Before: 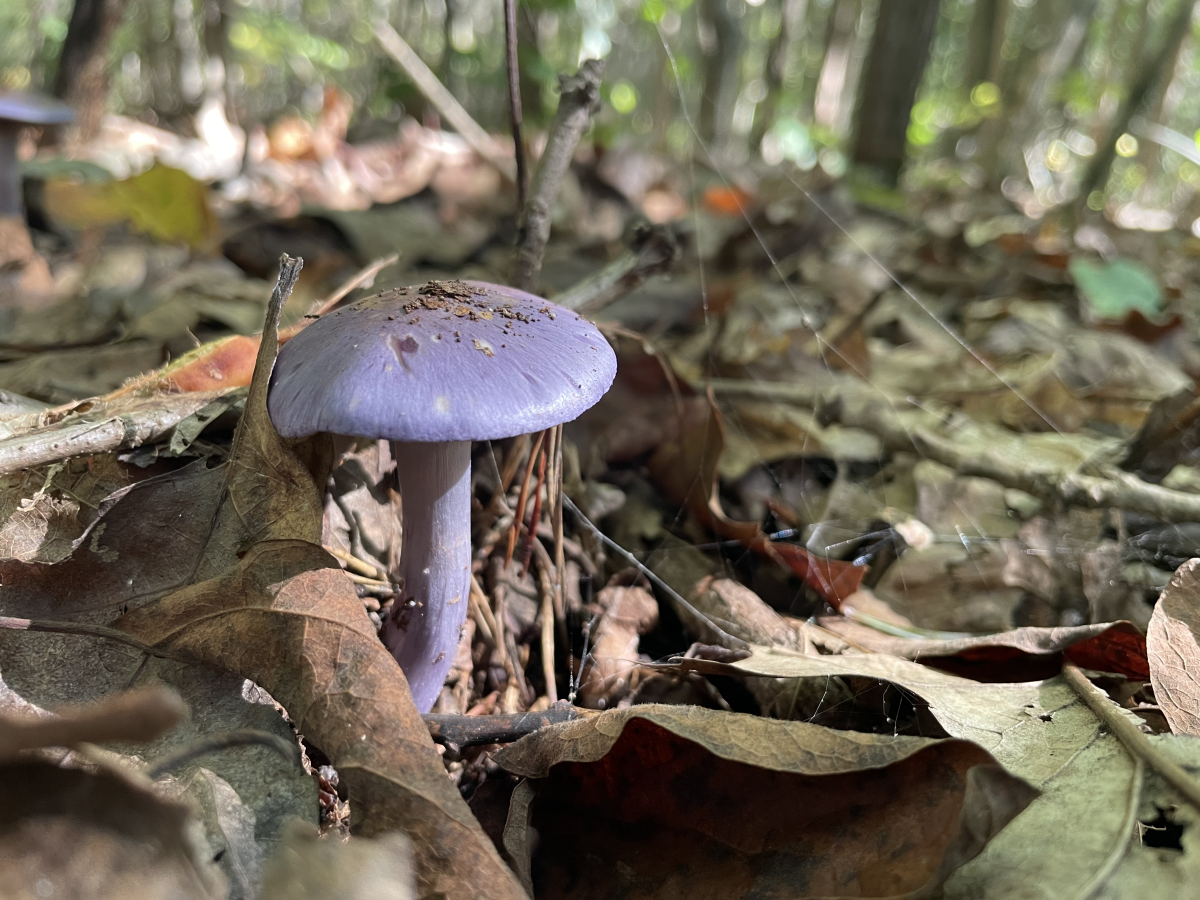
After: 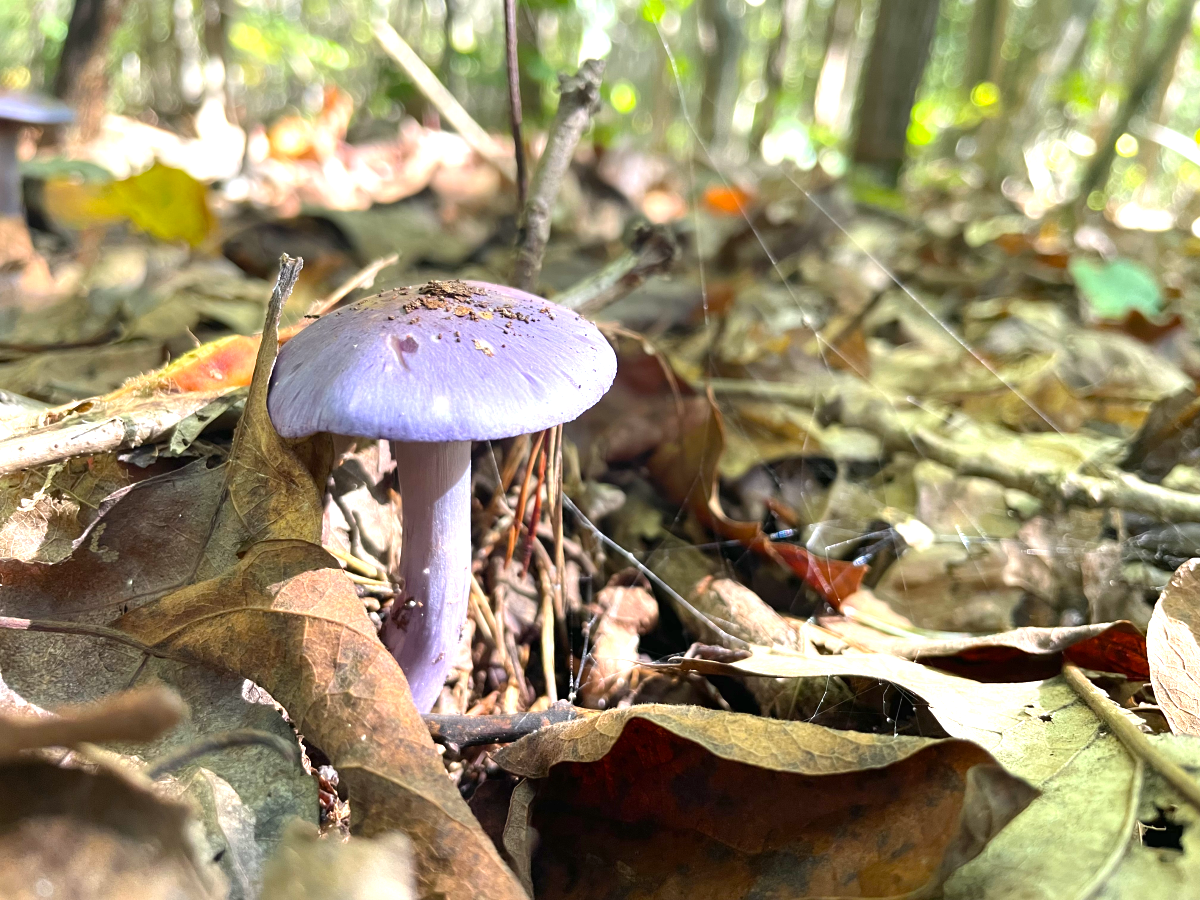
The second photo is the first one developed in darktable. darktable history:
exposure: black level correction 0, exposure 1 EV, compensate exposure bias true, compensate highlight preservation false
color balance rgb: perceptual saturation grading › global saturation 30%, global vibrance 20%
